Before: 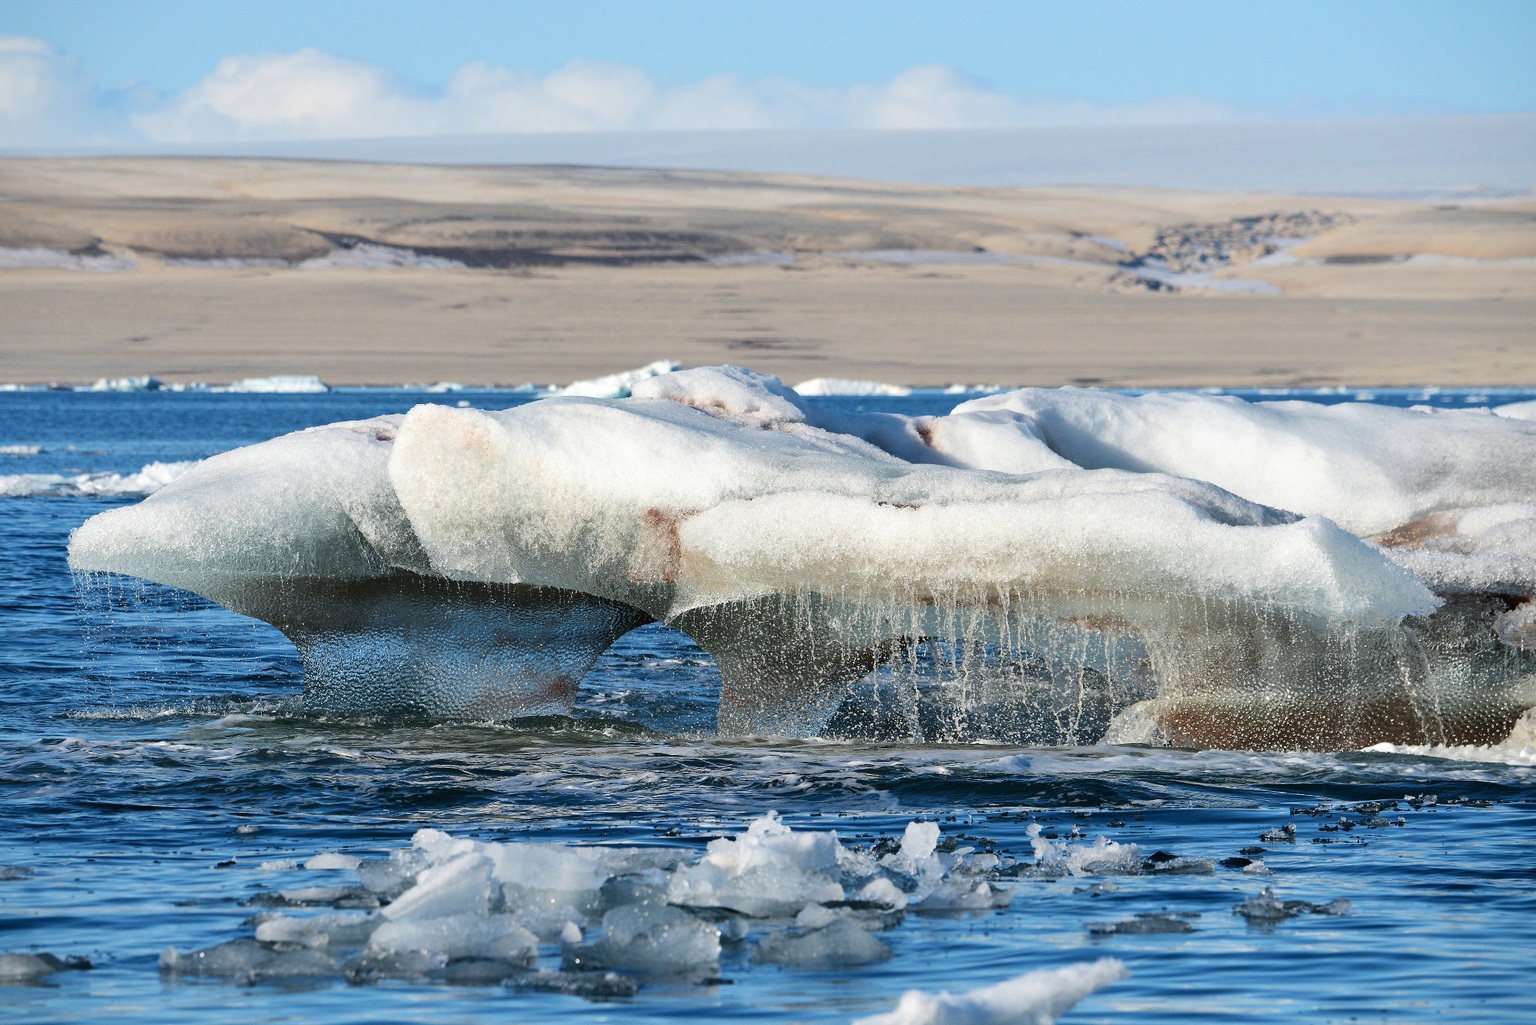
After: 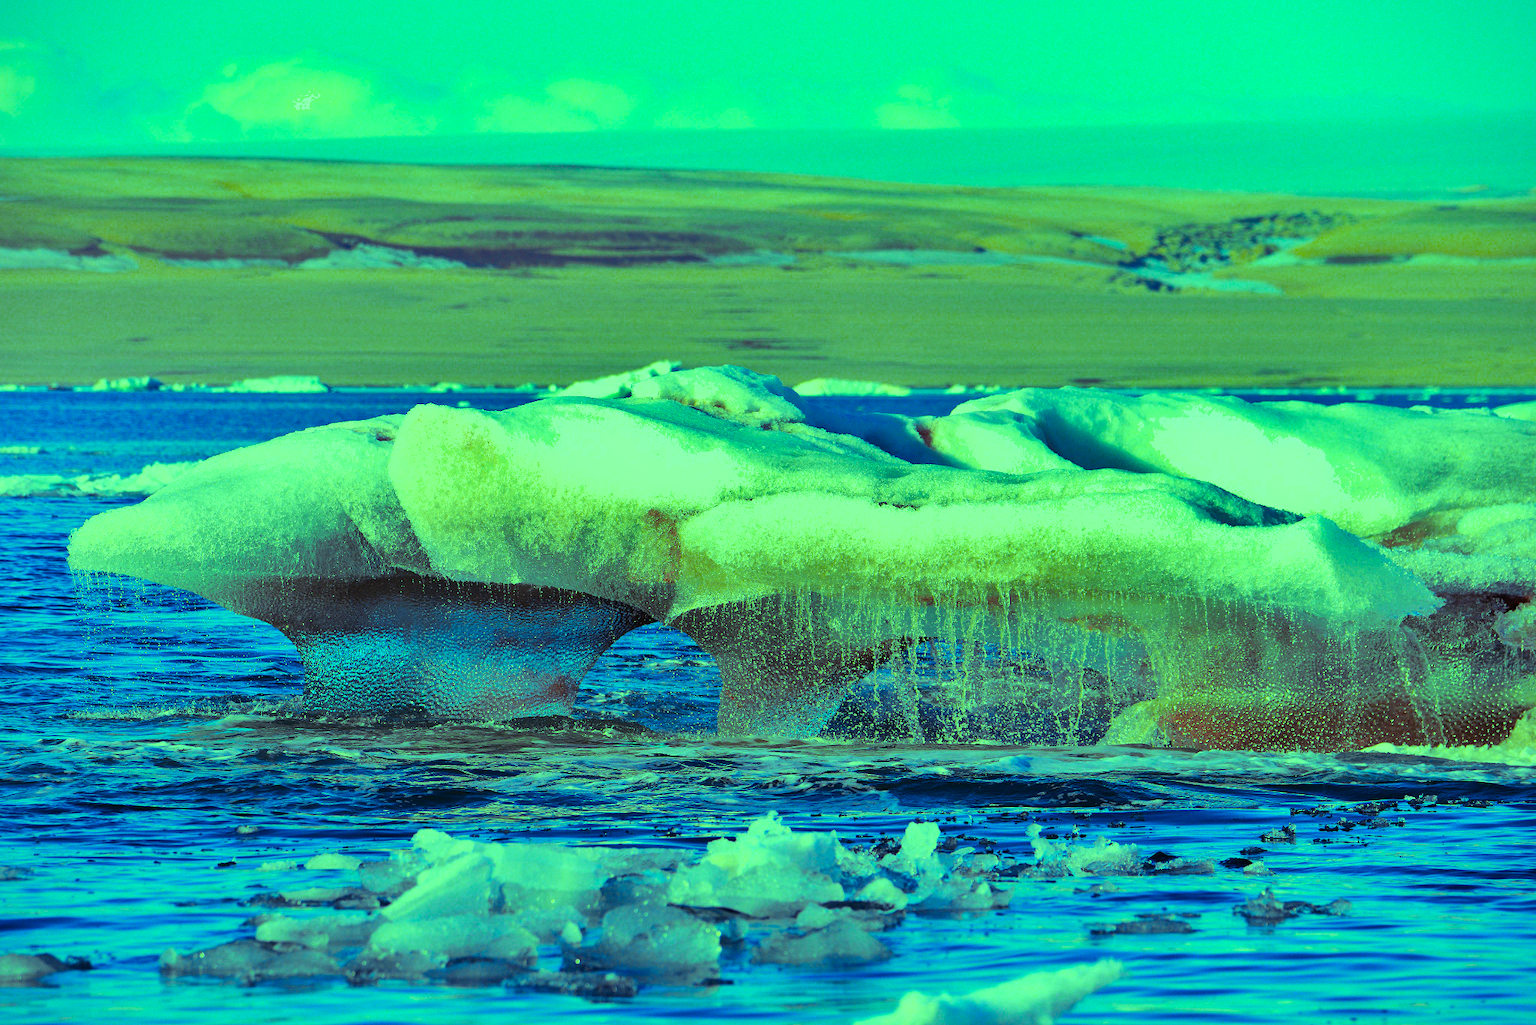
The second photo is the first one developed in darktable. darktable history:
color zones: curves: ch0 [(0.099, 0.624) (0.257, 0.596) (0.384, 0.376) (0.529, 0.492) (0.697, 0.564) (0.768, 0.532) (0.908, 0.644)]; ch1 [(0.112, 0.564) (0.254, 0.612) (0.432, 0.676) (0.592, 0.456) (0.743, 0.684) (0.888, 0.536)]; ch2 [(0.25, 0.5) (0.469, 0.36) (0.75, 0.5)]
shadows and highlights: shadows 53, soften with gaussian
color balance rgb: shadows lift › luminance 0.49%, shadows lift › chroma 6.83%, shadows lift › hue 300.29°, power › hue 208.98°, highlights gain › luminance 20.24%, highlights gain › chroma 13.17%, highlights gain › hue 173.85°, perceptual saturation grading › global saturation 18.05%
